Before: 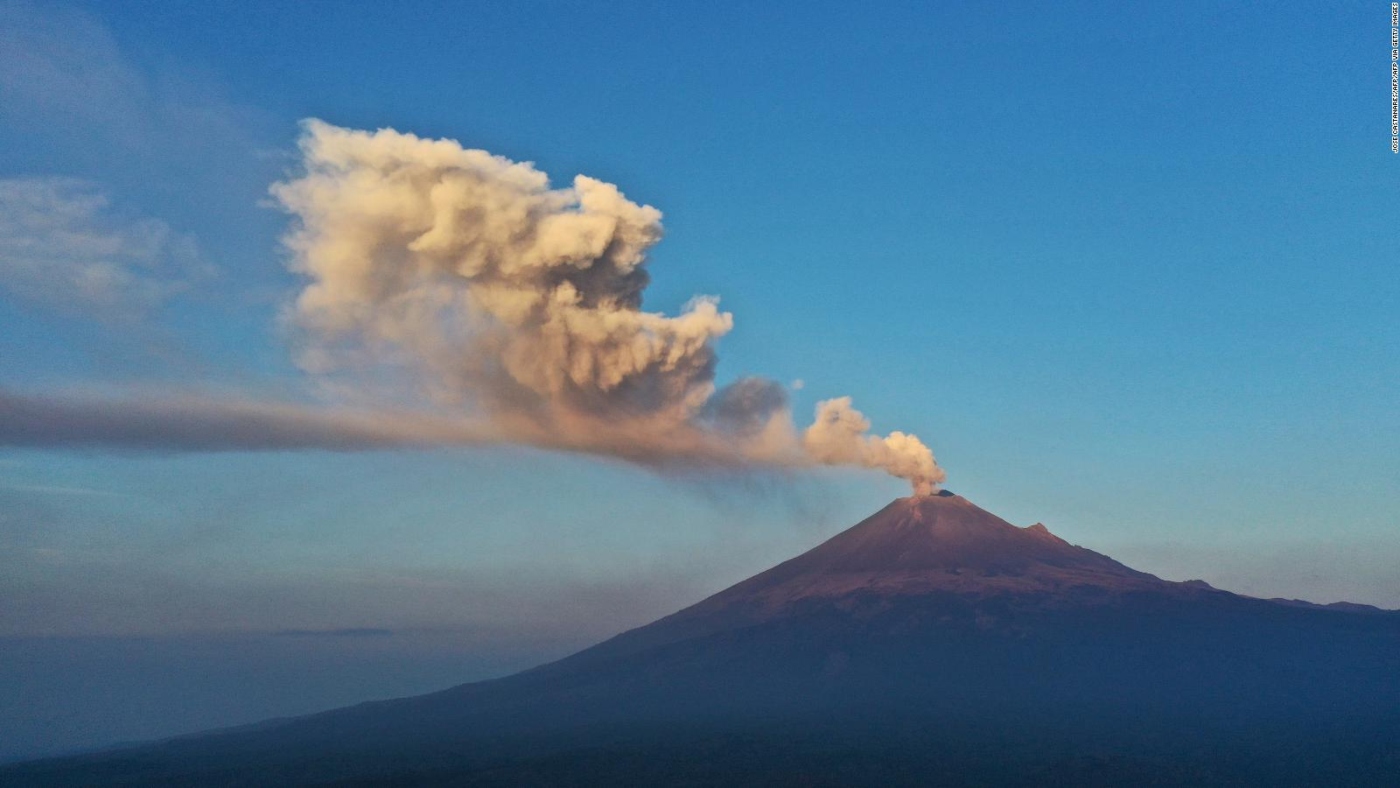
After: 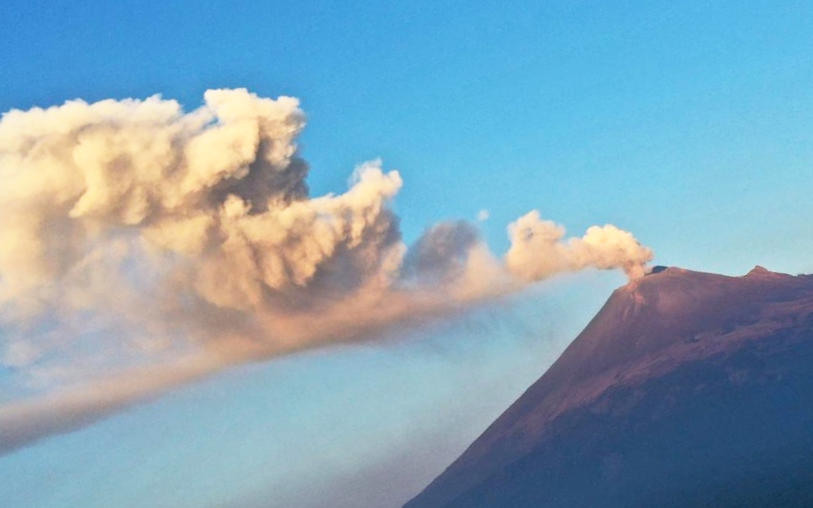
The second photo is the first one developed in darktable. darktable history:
base curve: curves: ch0 [(0, 0) (0.557, 0.834) (1, 1)], preserve colors none
crop and rotate: angle 19.43°, left 6.9%, right 3.902%, bottom 1.09%
